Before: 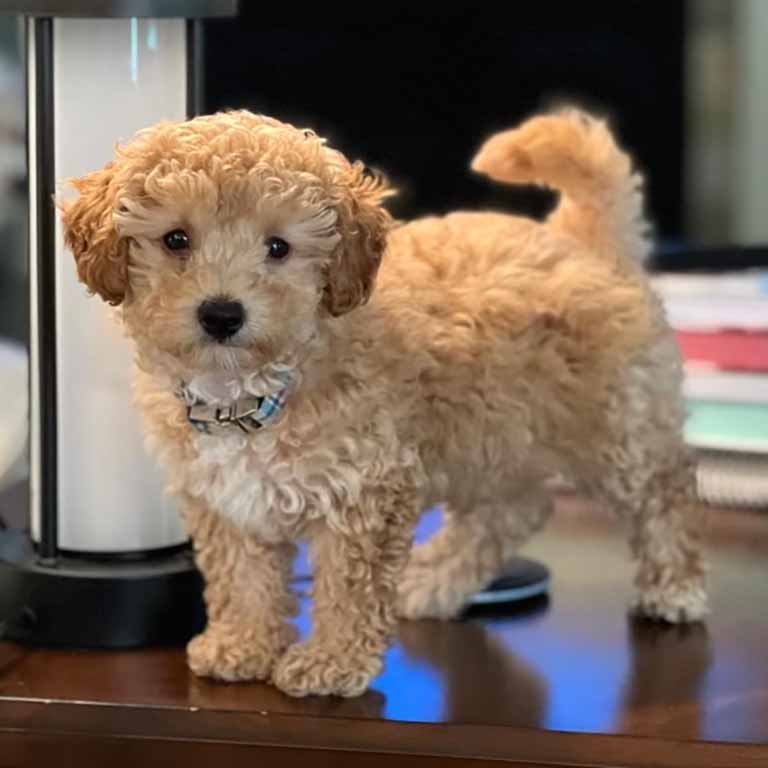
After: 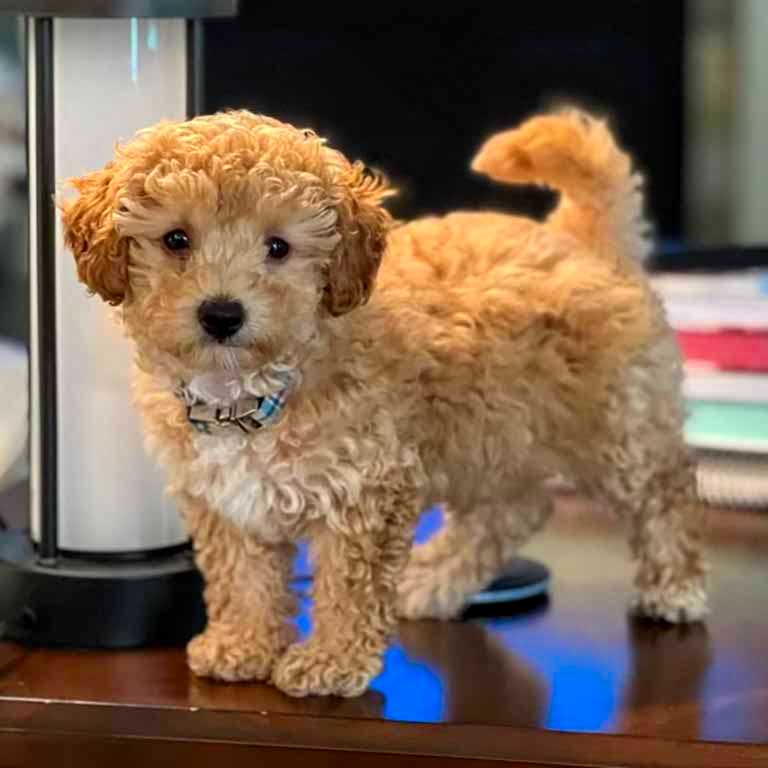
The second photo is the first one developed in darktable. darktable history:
local contrast: on, module defaults
color zones: curves: ch0 [(0, 0.613) (0.01, 0.613) (0.245, 0.448) (0.498, 0.529) (0.642, 0.665) (0.879, 0.777) (0.99, 0.613)]; ch1 [(0, 0) (0.143, 0) (0.286, 0) (0.429, 0) (0.571, 0) (0.714, 0) (0.857, 0)], mix -138.01%
